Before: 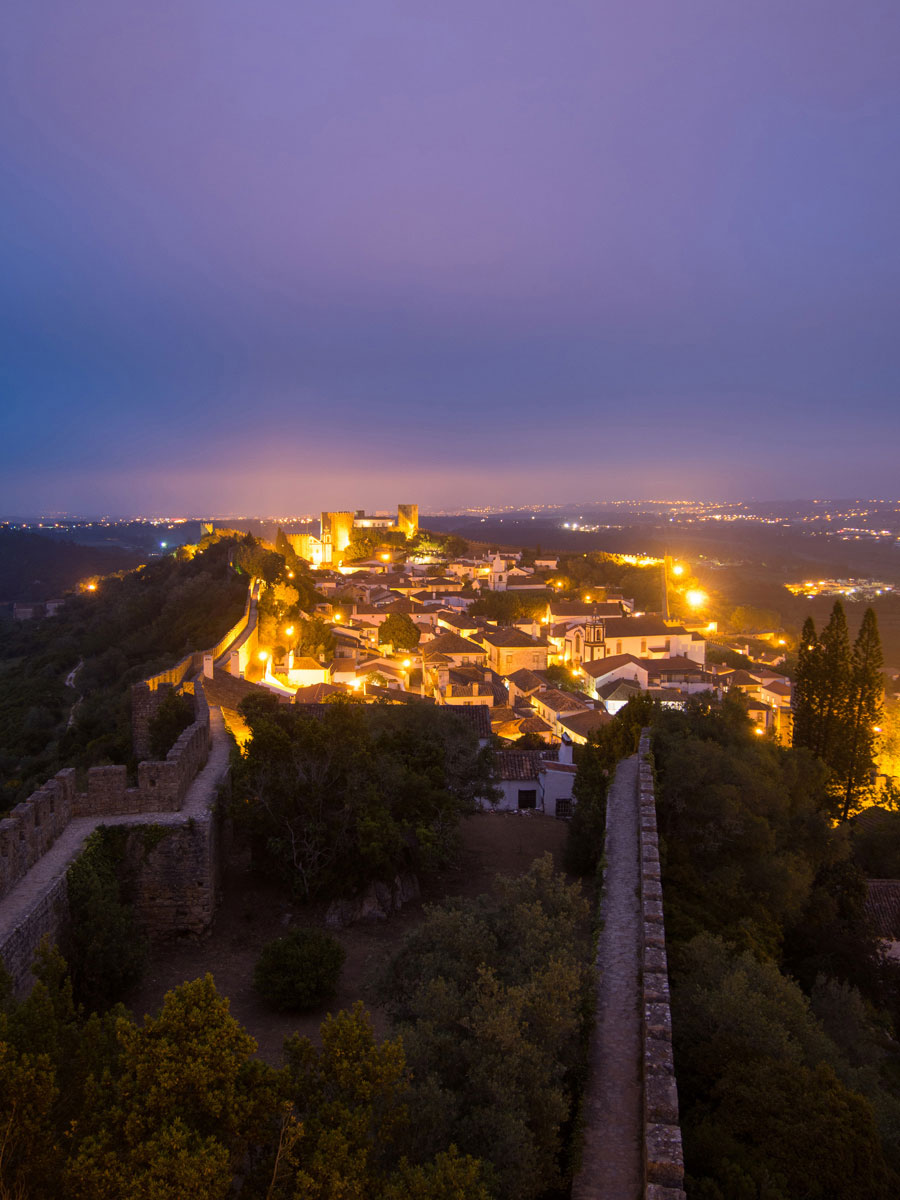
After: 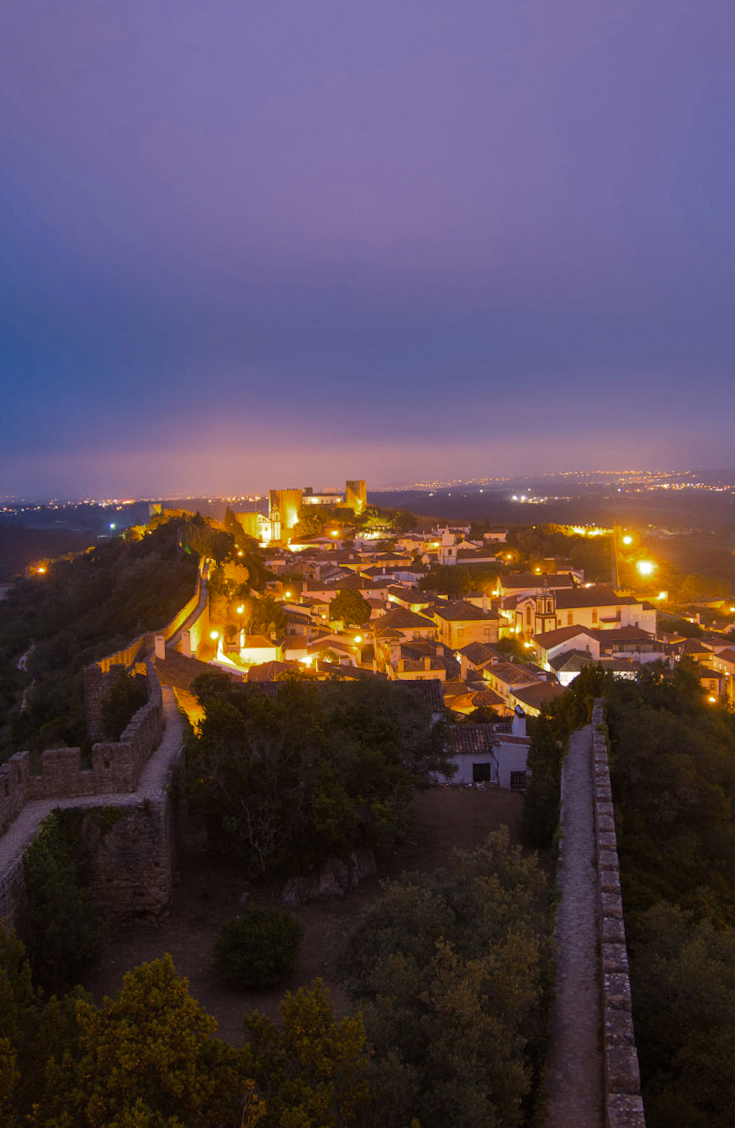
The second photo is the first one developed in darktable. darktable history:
crop and rotate: angle 1.28°, left 4.352%, top 0.682%, right 11.532%, bottom 2.457%
color zones: curves: ch0 [(0, 0.425) (0.143, 0.422) (0.286, 0.42) (0.429, 0.419) (0.571, 0.419) (0.714, 0.42) (0.857, 0.422) (1, 0.425)]
exposure: black level correction -0.001, exposure 0.079 EV, compensate highlight preservation false
tone equalizer: edges refinement/feathering 500, mask exposure compensation -1.57 EV, preserve details no
